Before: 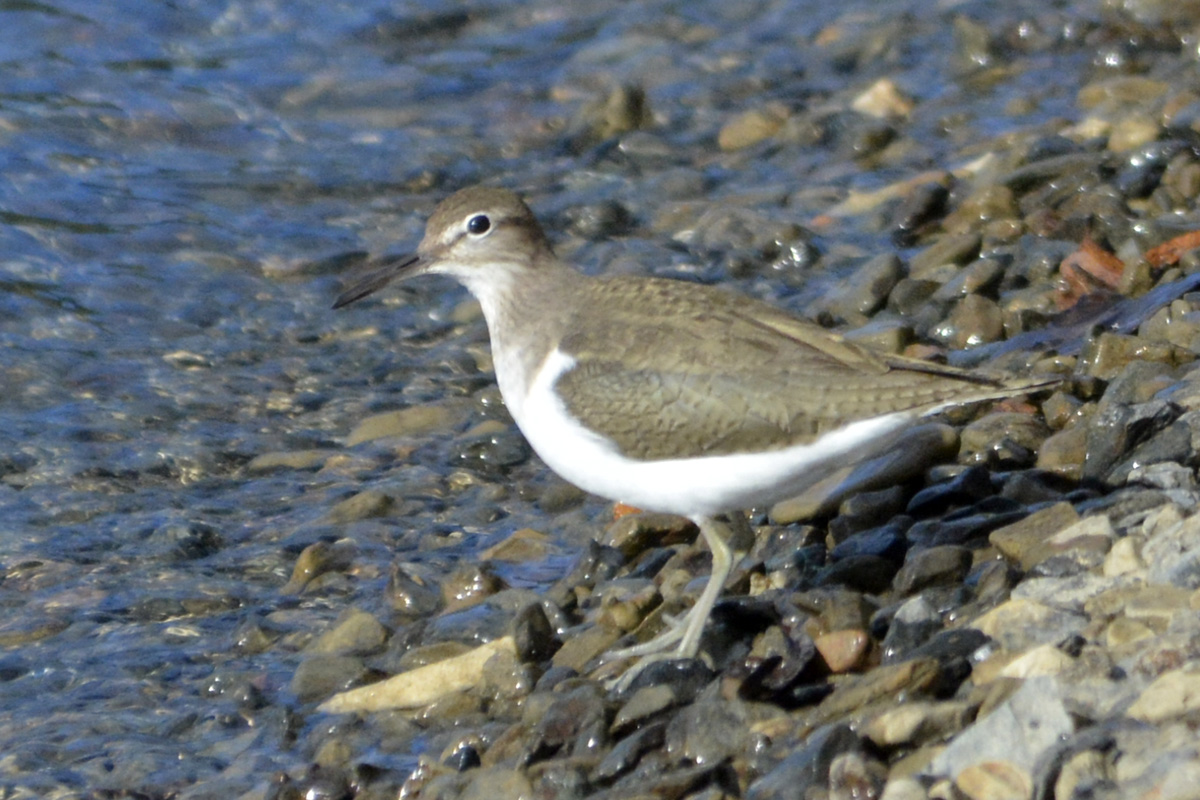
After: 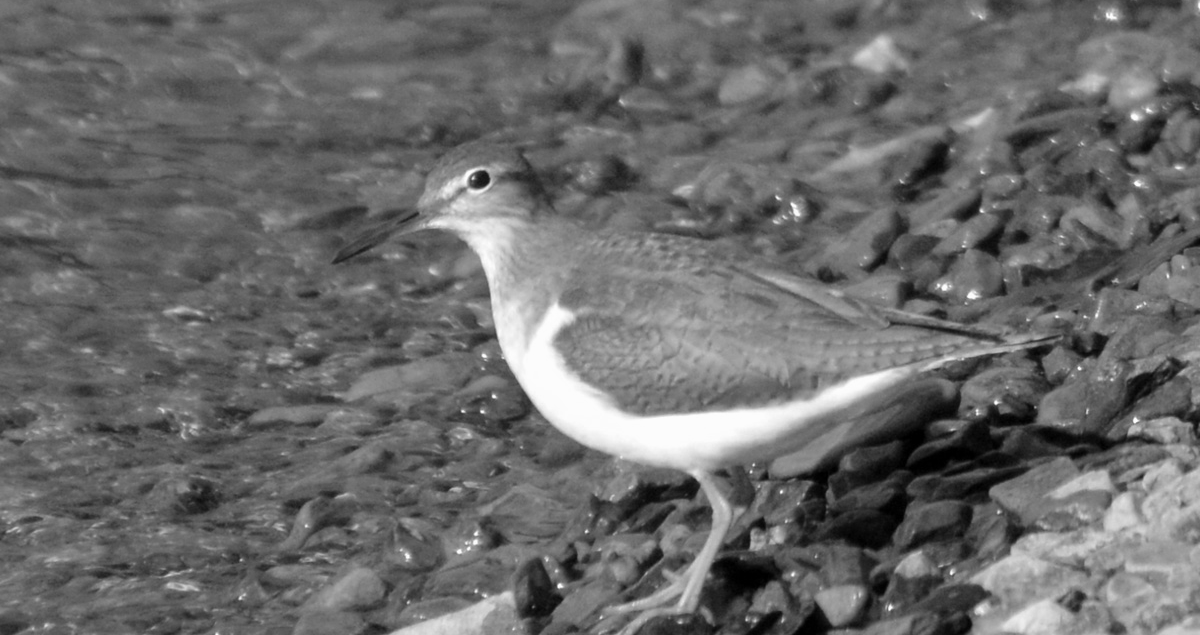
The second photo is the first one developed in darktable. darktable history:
crop and rotate: top 5.667%, bottom 14.937%
monochrome: a 16.06, b 15.48, size 1
